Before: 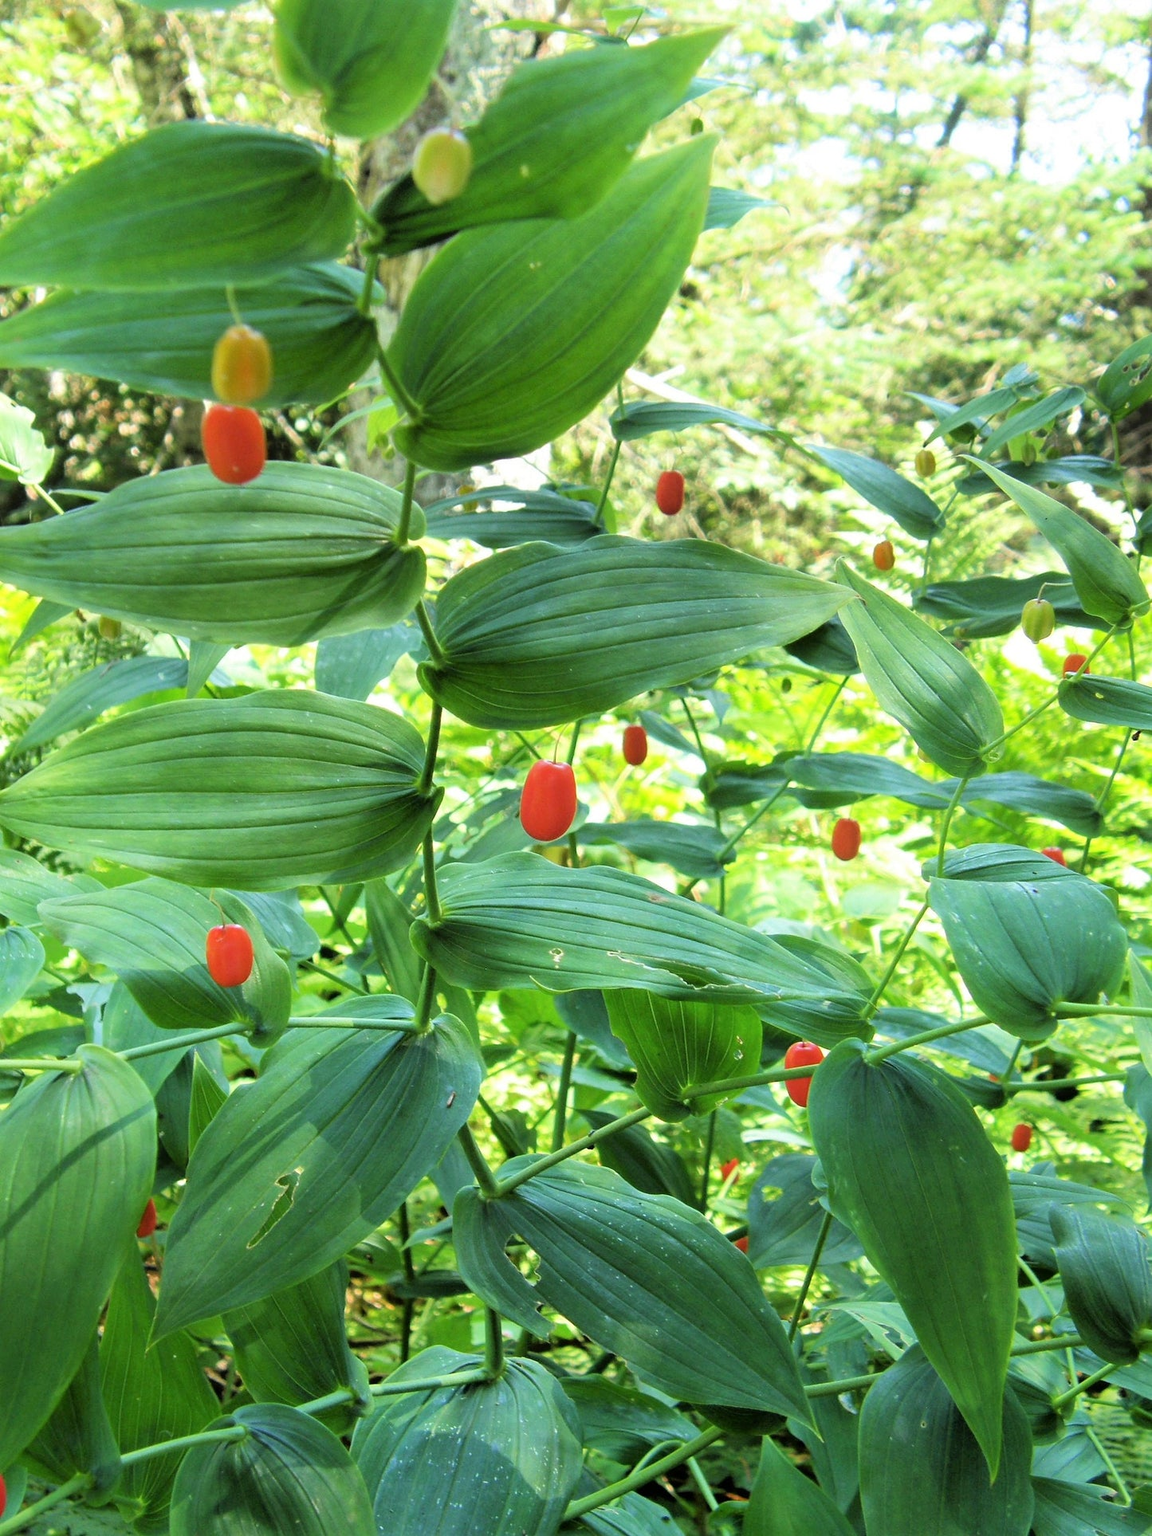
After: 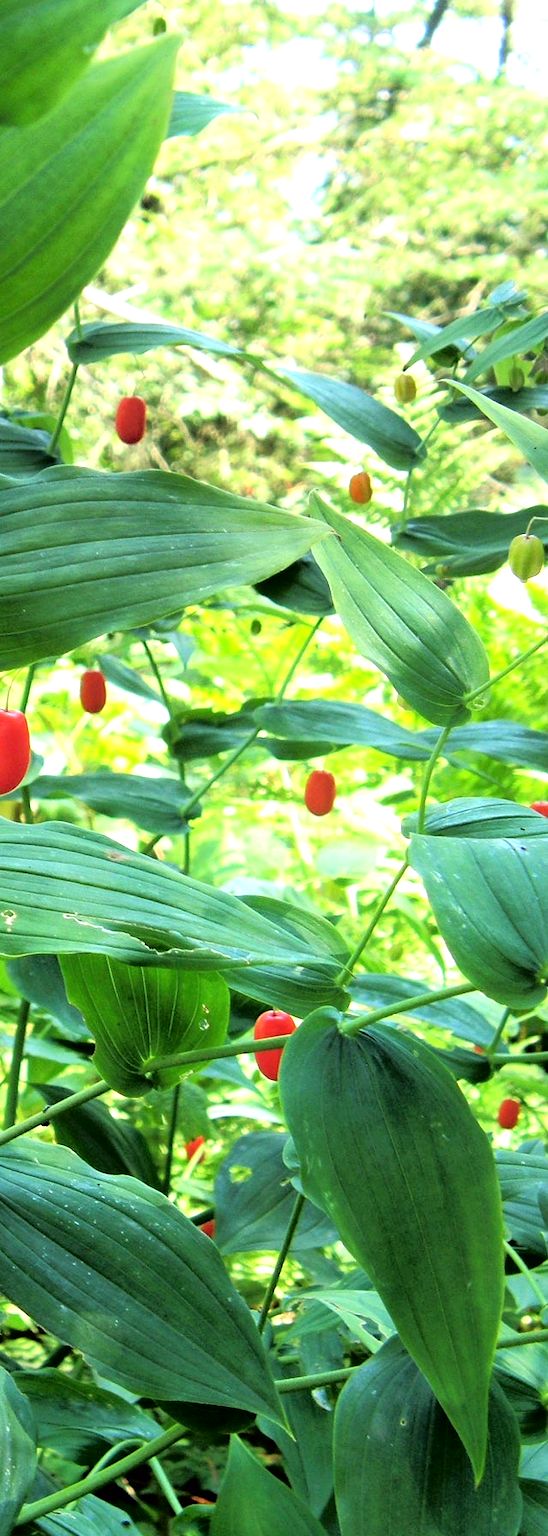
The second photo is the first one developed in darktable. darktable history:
tone equalizer: -8 EV -0.417 EV, -7 EV -0.389 EV, -6 EV -0.333 EV, -5 EV -0.222 EV, -3 EV 0.222 EV, -2 EV 0.333 EV, -1 EV 0.389 EV, +0 EV 0.417 EV, edges refinement/feathering 500, mask exposure compensation -1.57 EV, preserve details no
tone curve: curves: ch0 [(0, 0) (0.126, 0.061) (0.362, 0.382) (0.498, 0.498) (0.706, 0.712) (1, 1)]; ch1 [(0, 0) (0.5, 0.505) (0.55, 0.578) (1, 1)]; ch2 [(0, 0) (0.44, 0.424) (0.489, 0.483) (0.537, 0.538) (1, 1)], color space Lab, independent channels, preserve colors none
crop: left 47.628%, top 6.643%, right 7.874%
